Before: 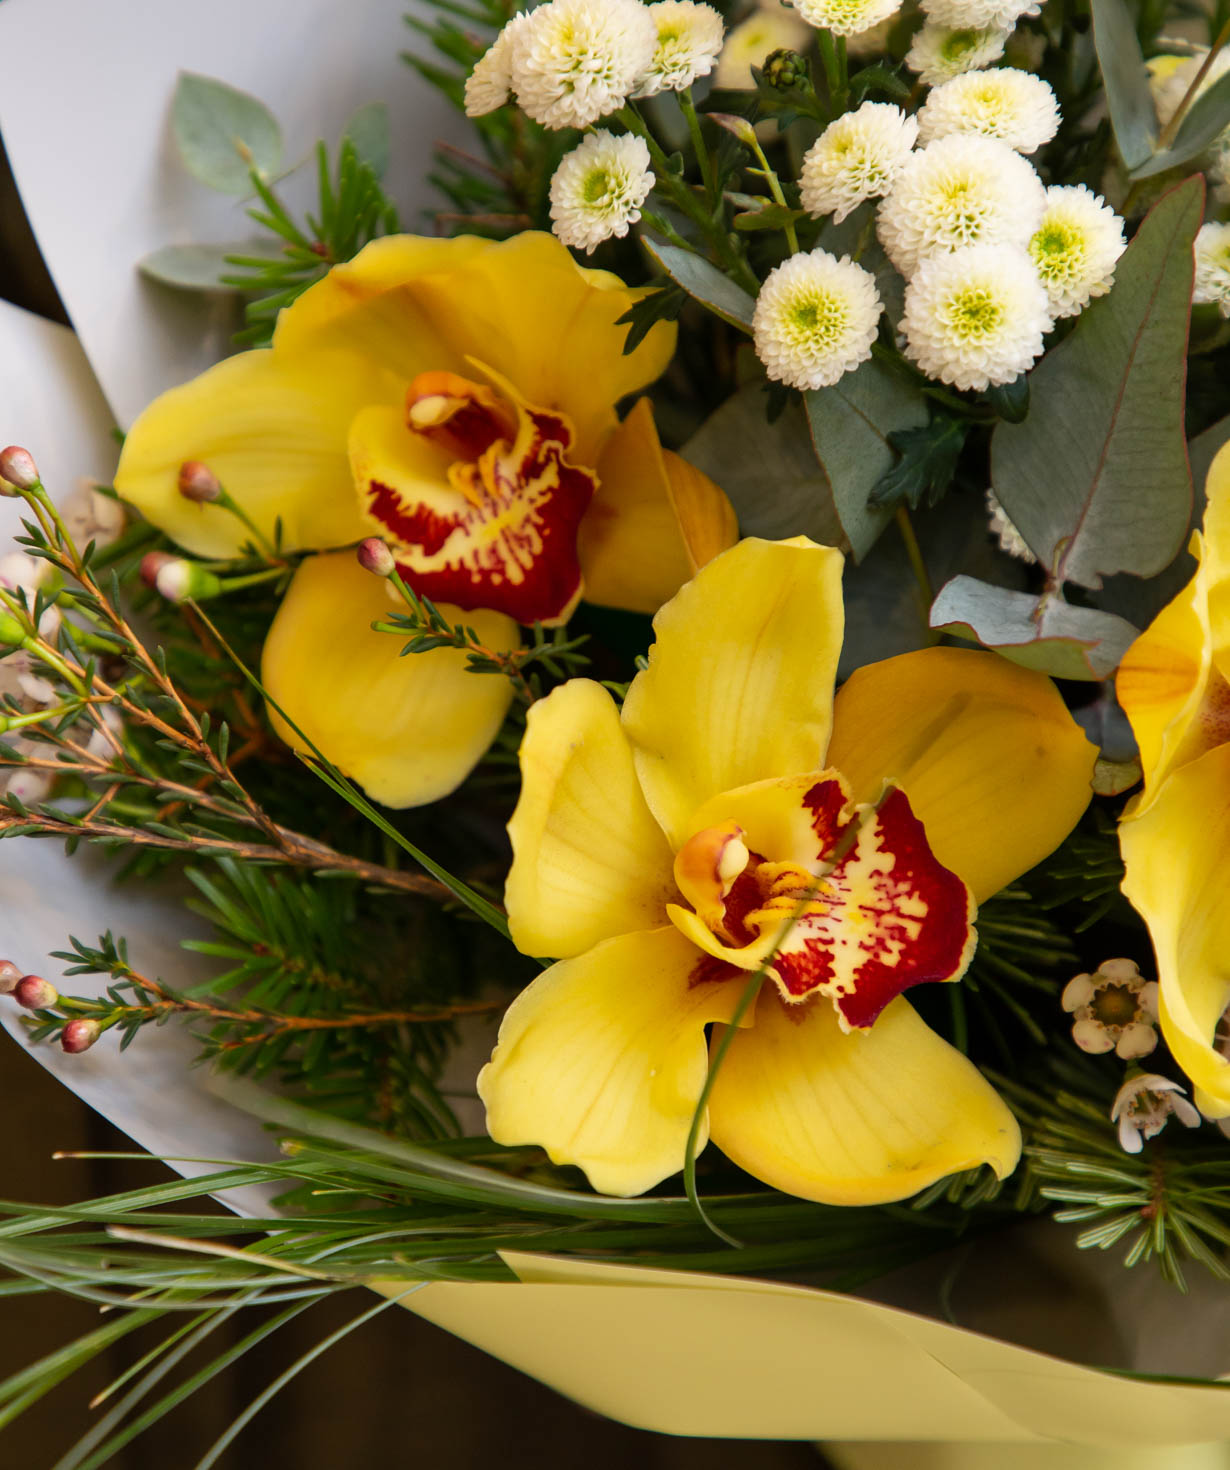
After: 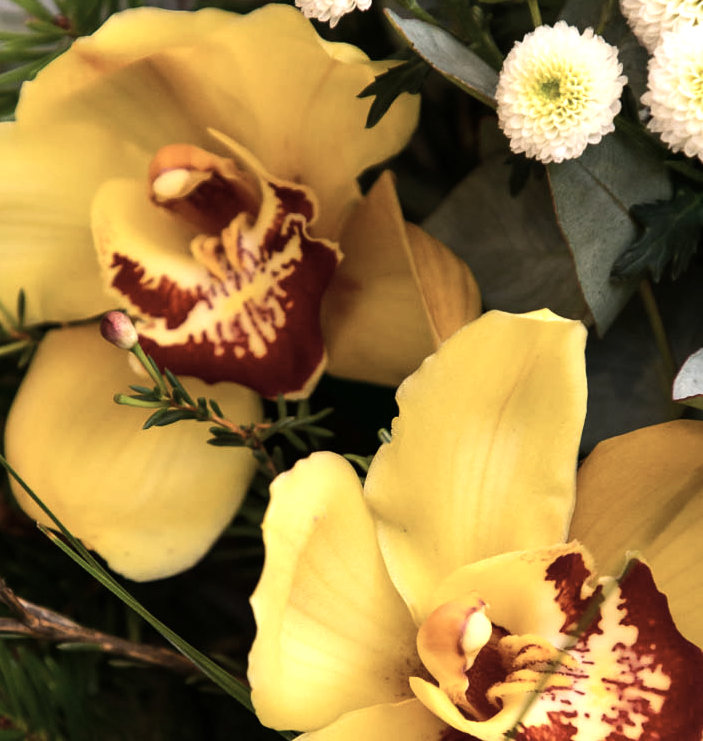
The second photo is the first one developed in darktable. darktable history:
crop: left 20.932%, top 15.471%, right 21.848%, bottom 34.081%
color correction: highlights a* 5.59, highlights b* 5.24, saturation 0.68
tone equalizer: -8 EV -0.75 EV, -7 EV -0.7 EV, -6 EV -0.6 EV, -5 EV -0.4 EV, -3 EV 0.4 EV, -2 EV 0.6 EV, -1 EV 0.7 EV, +0 EV 0.75 EV, edges refinement/feathering 500, mask exposure compensation -1.57 EV, preserve details no
